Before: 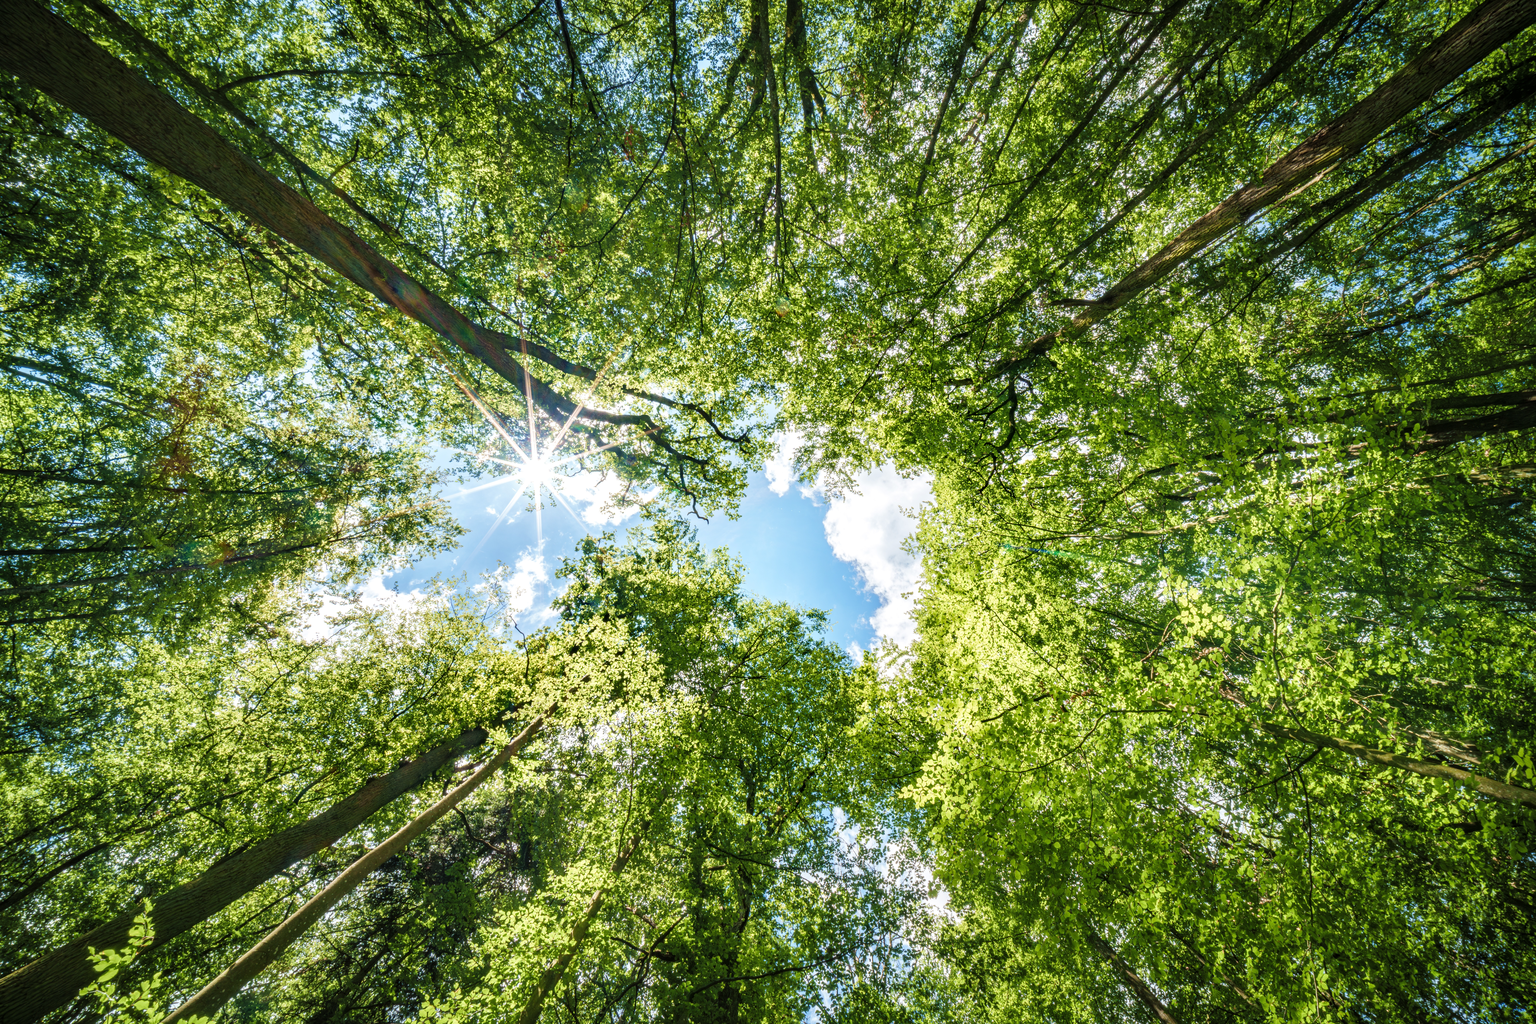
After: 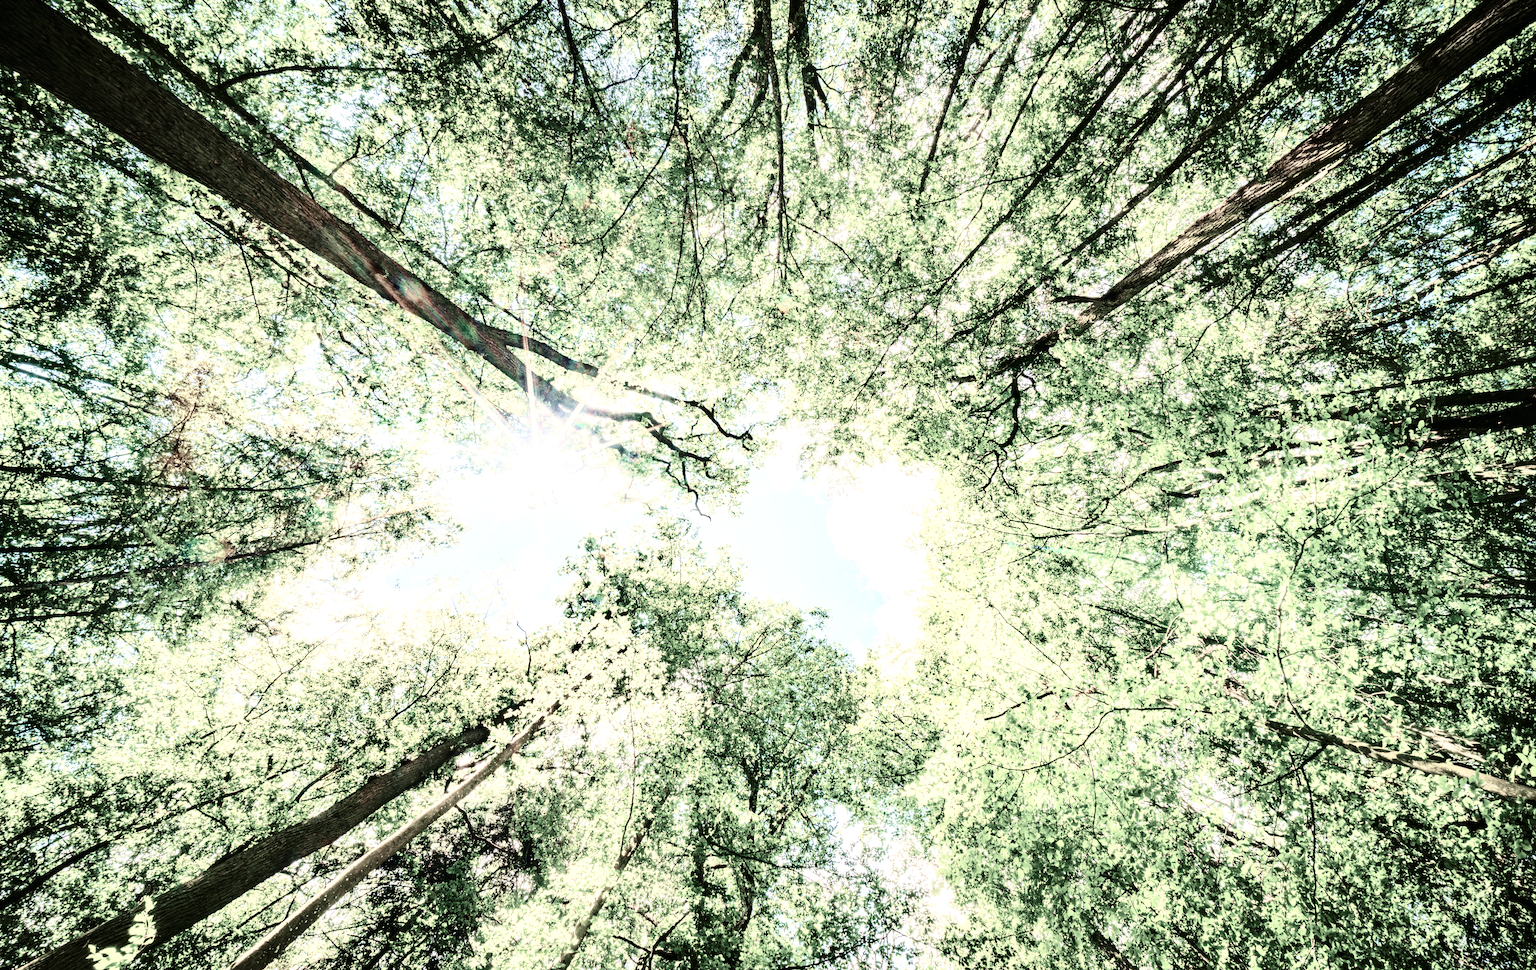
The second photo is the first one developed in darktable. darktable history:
crop: top 0.448%, right 0.264%, bottom 5.045%
base curve: curves: ch0 [(0, 0) (0.036, 0.025) (0.121, 0.166) (0.206, 0.329) (0.605, 0.79) (1, 1)], preserve colors none
tone curve: curves: ch0 [(0, 0) (0.051, 0.021) (0.11, 0.069) (0.249, 0.235) (0.452, 0.526) (0.596, 0.713) (0.703, 0.83) (0.851, 0.938) (1, 1)]; ch1 [(0, 0) (0.1, 0.038) (0.318, 0.221) (0.413, 0.325) (0.443, 0.412) (0.483, 0.474) (0.503, 0.501) (0.516, 0.517) (0.548, 0.568) (0.569, 0.599) (0.594, 0.634) (0.666, 0.701) (1, 1)]; ch2 [(0, 0) (0.453, 0.435) (0.479, 0.476) (0.504, 0.5) (0.529, 0.537) (0.556, 0.583) (0.584, 0.618) (0.824, 0.815) (1, 1)], color space Lab, independent channels, preserve colors none
exposure: exposure 0.6 EV, compensate highlight preservation false
white balance: red 1.127, blue 0.943
contrast brightness saturation: contrast 0.24, brightness 0.09
color zones: curves: ch1 [(0, 0.34) (0.143, 0.164) (0.286, 0.152) (0.429, 0.176) (0.571, 0.173) (0.714, 0.188) (0.857, 0.199) (1, 0.34)]
